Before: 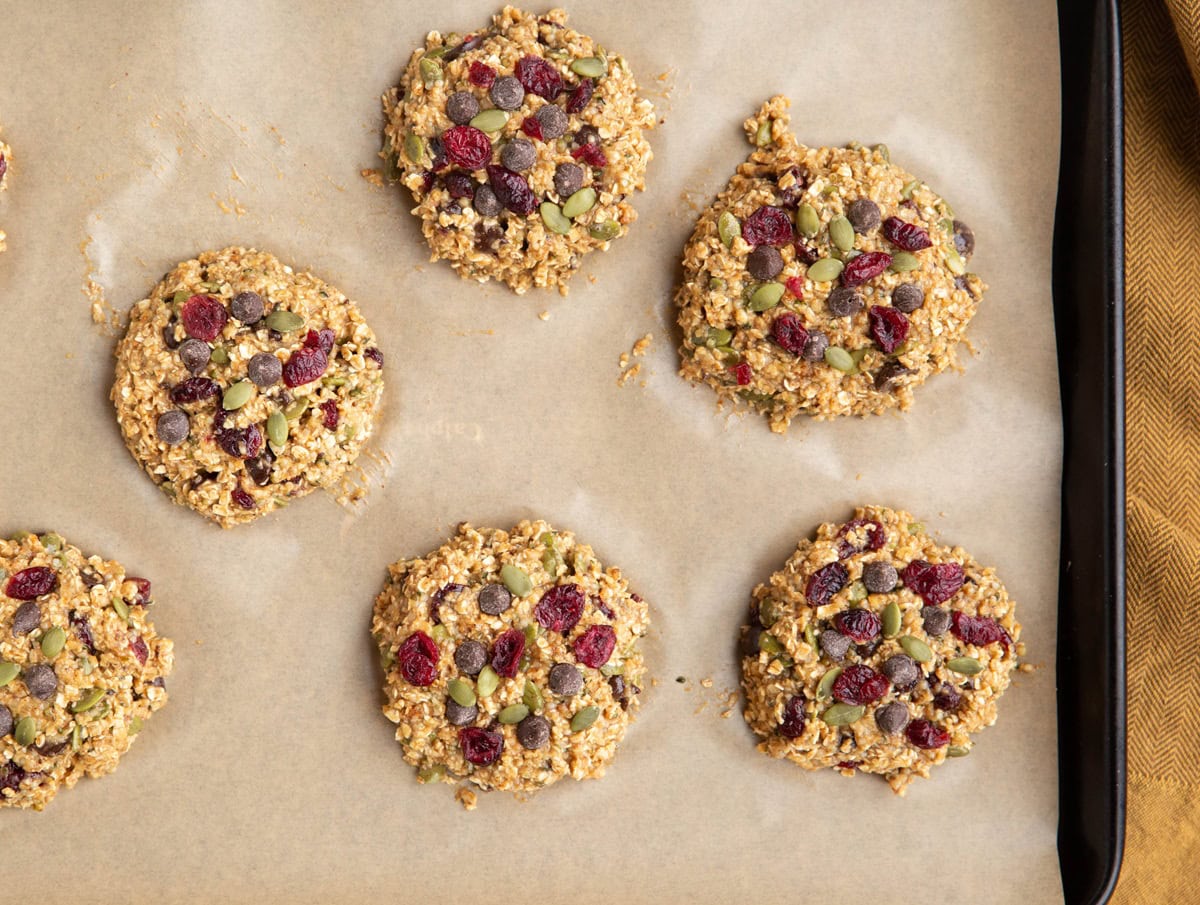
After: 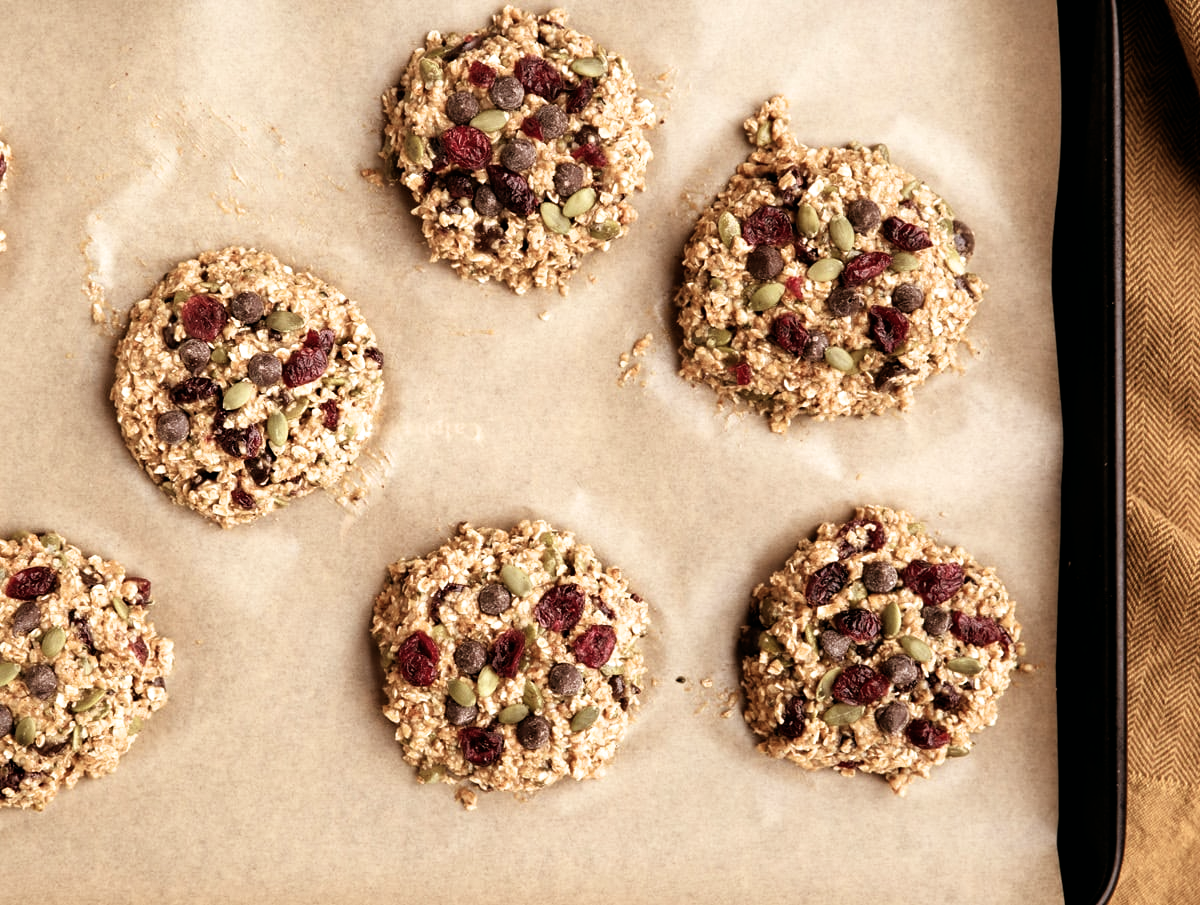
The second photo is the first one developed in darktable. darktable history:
color balance: lift [1, 0.994, 1.002, 1.006], gamma [0.957, 1.081, 1.016, 0.919], gain [0.97, 0.972, 1.01, 1.028], input saturation 91.06%, output saturation 79.8%
rgb levels: mode RGB, independent channels, levels [[0, 0.5, 1], [0, 0.521, 1], [0, 0.536, 1]]
filmic rgb: white relative exposure 2.2 EV, hardness 6.97
